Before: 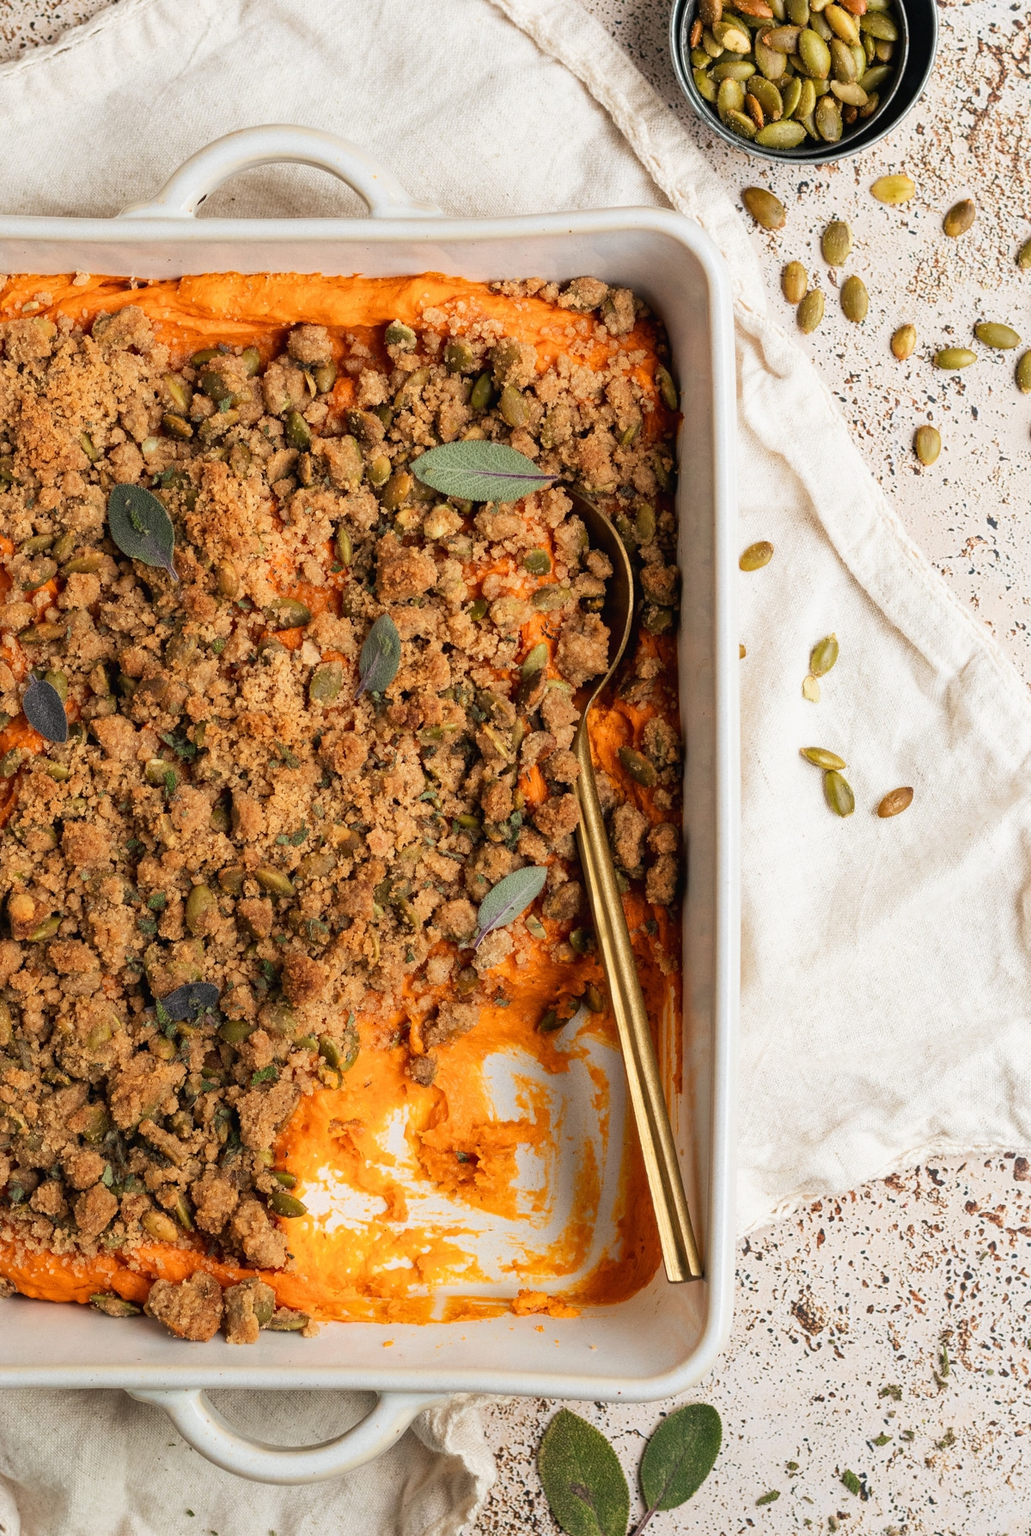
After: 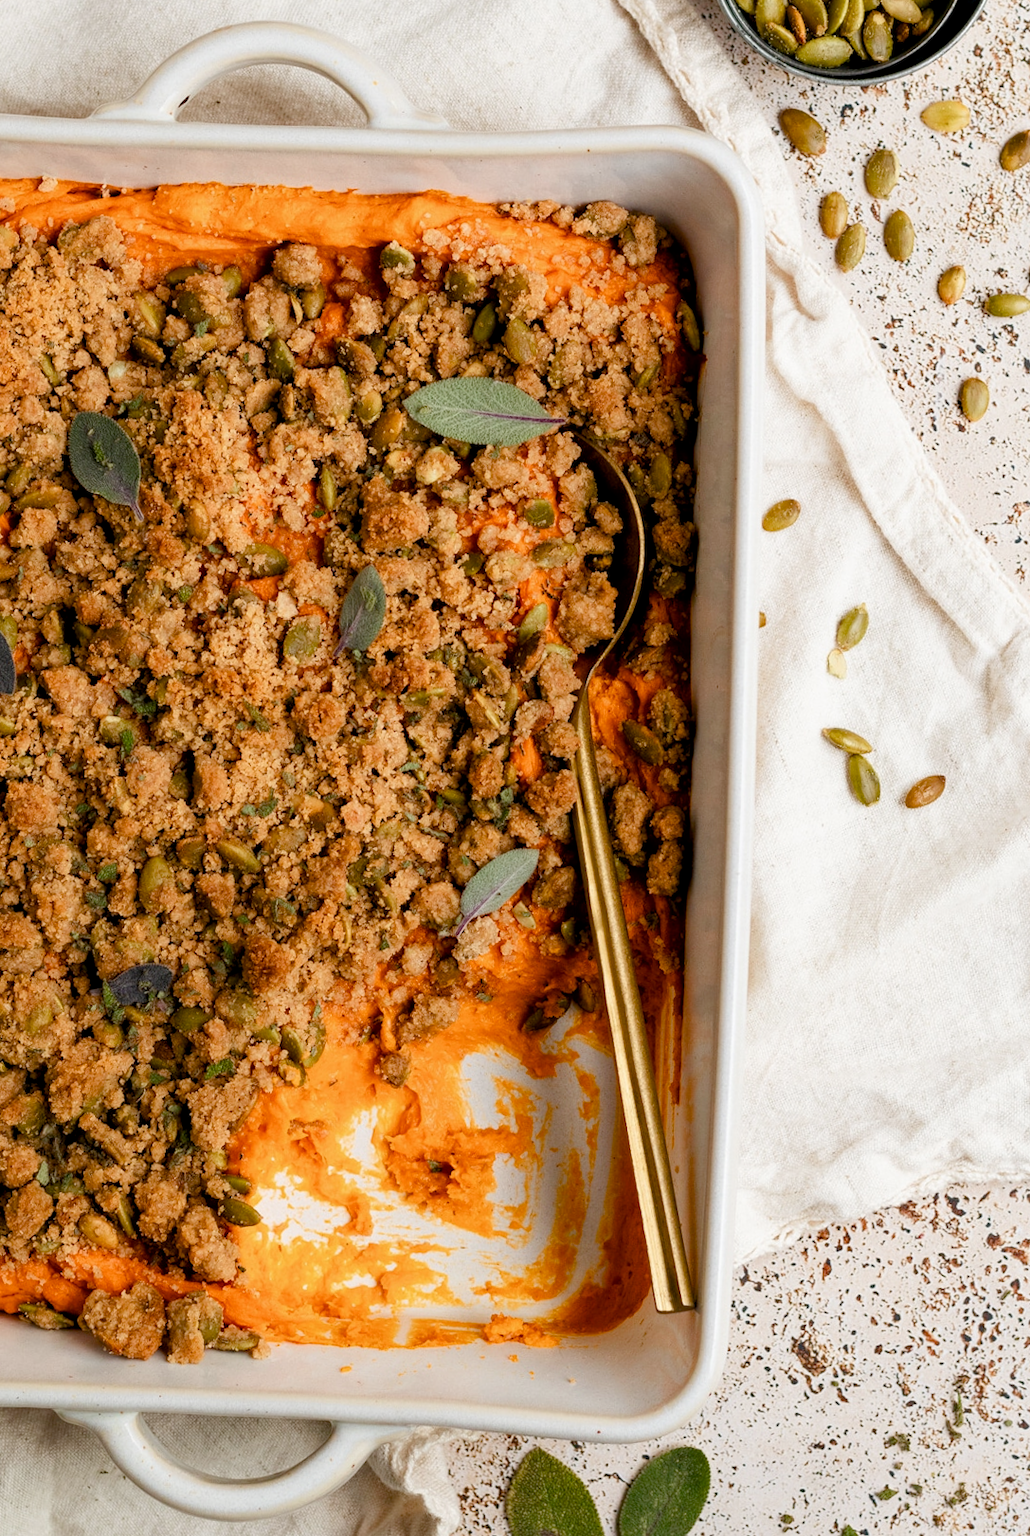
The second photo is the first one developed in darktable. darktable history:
exposure: black level correction 0.005, exposure 0.014 EV, compensate highlight preservation false
color balance rgb: perceptual saturation grading › global saturation 20%, perceptual saturation grading › highlights -25%, perceptual saturation grading › shadows 50%, global vibrance -25%
crop and rotate: angle -1.96°, left 3.097%, top 4.154%, right 1.586%, bottom 0.529%
